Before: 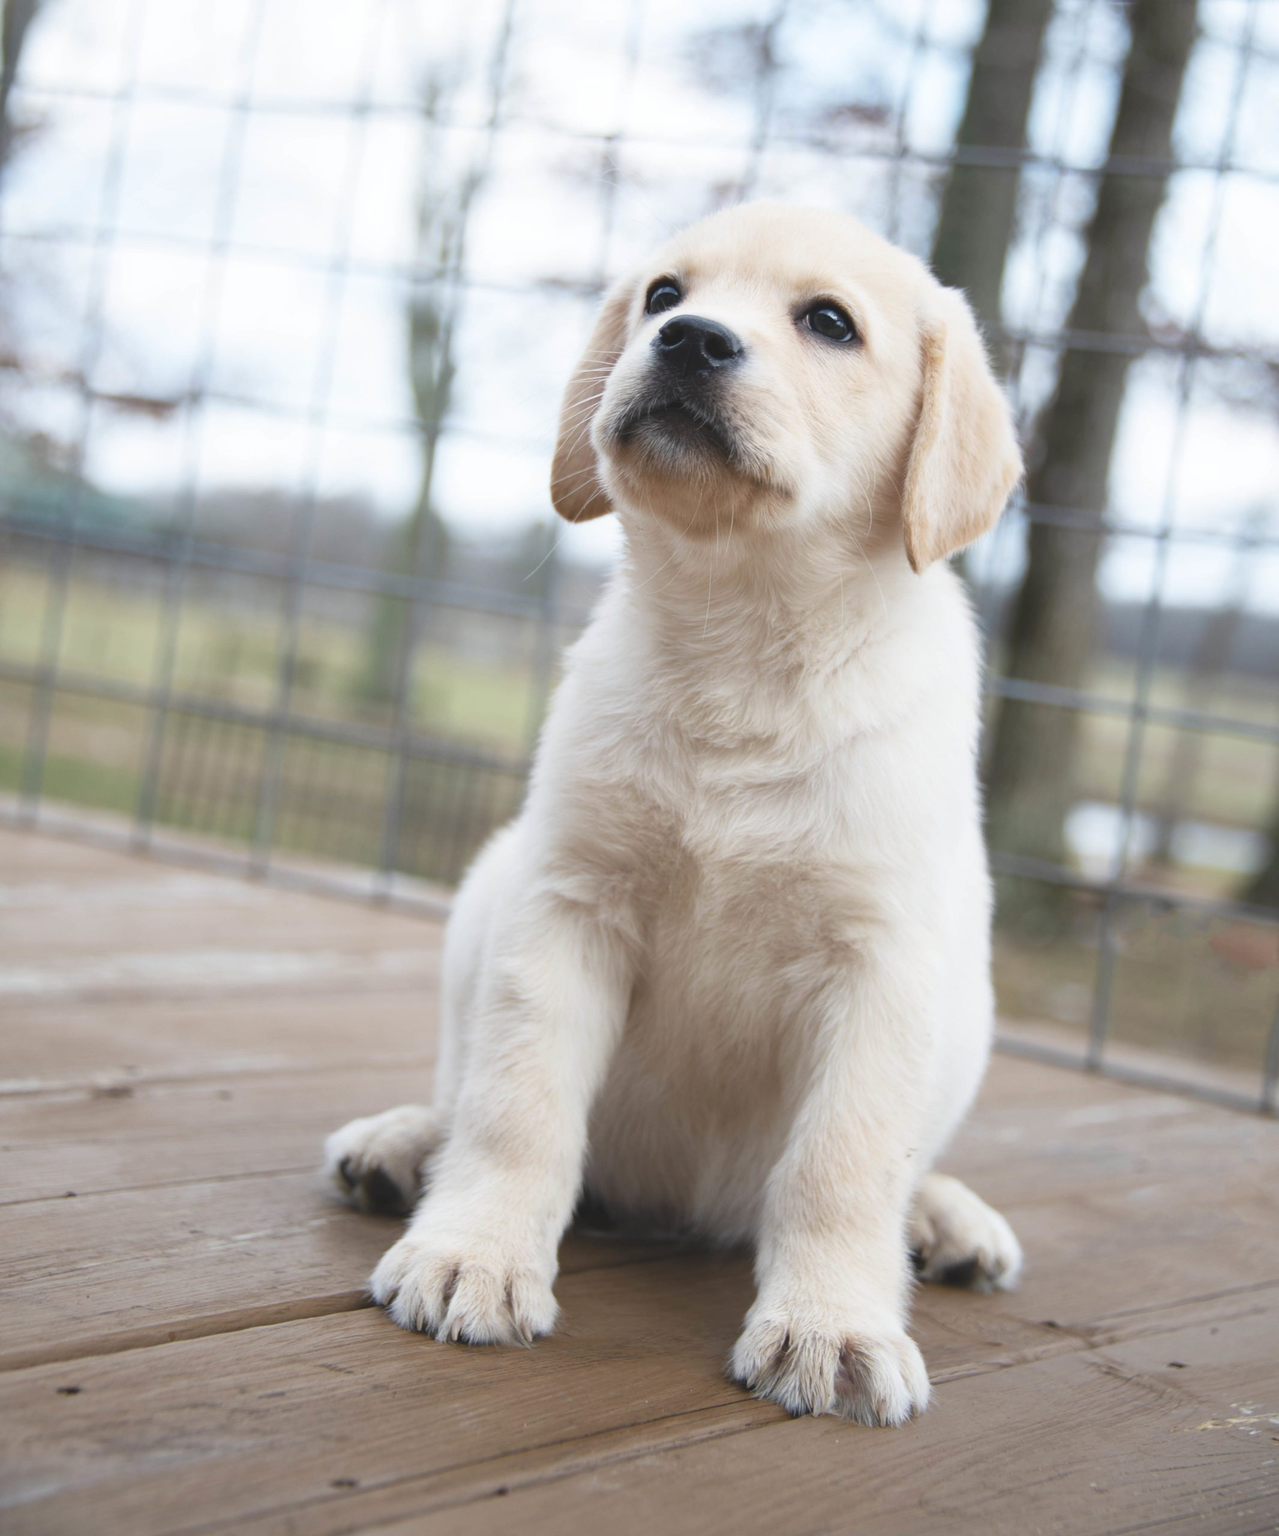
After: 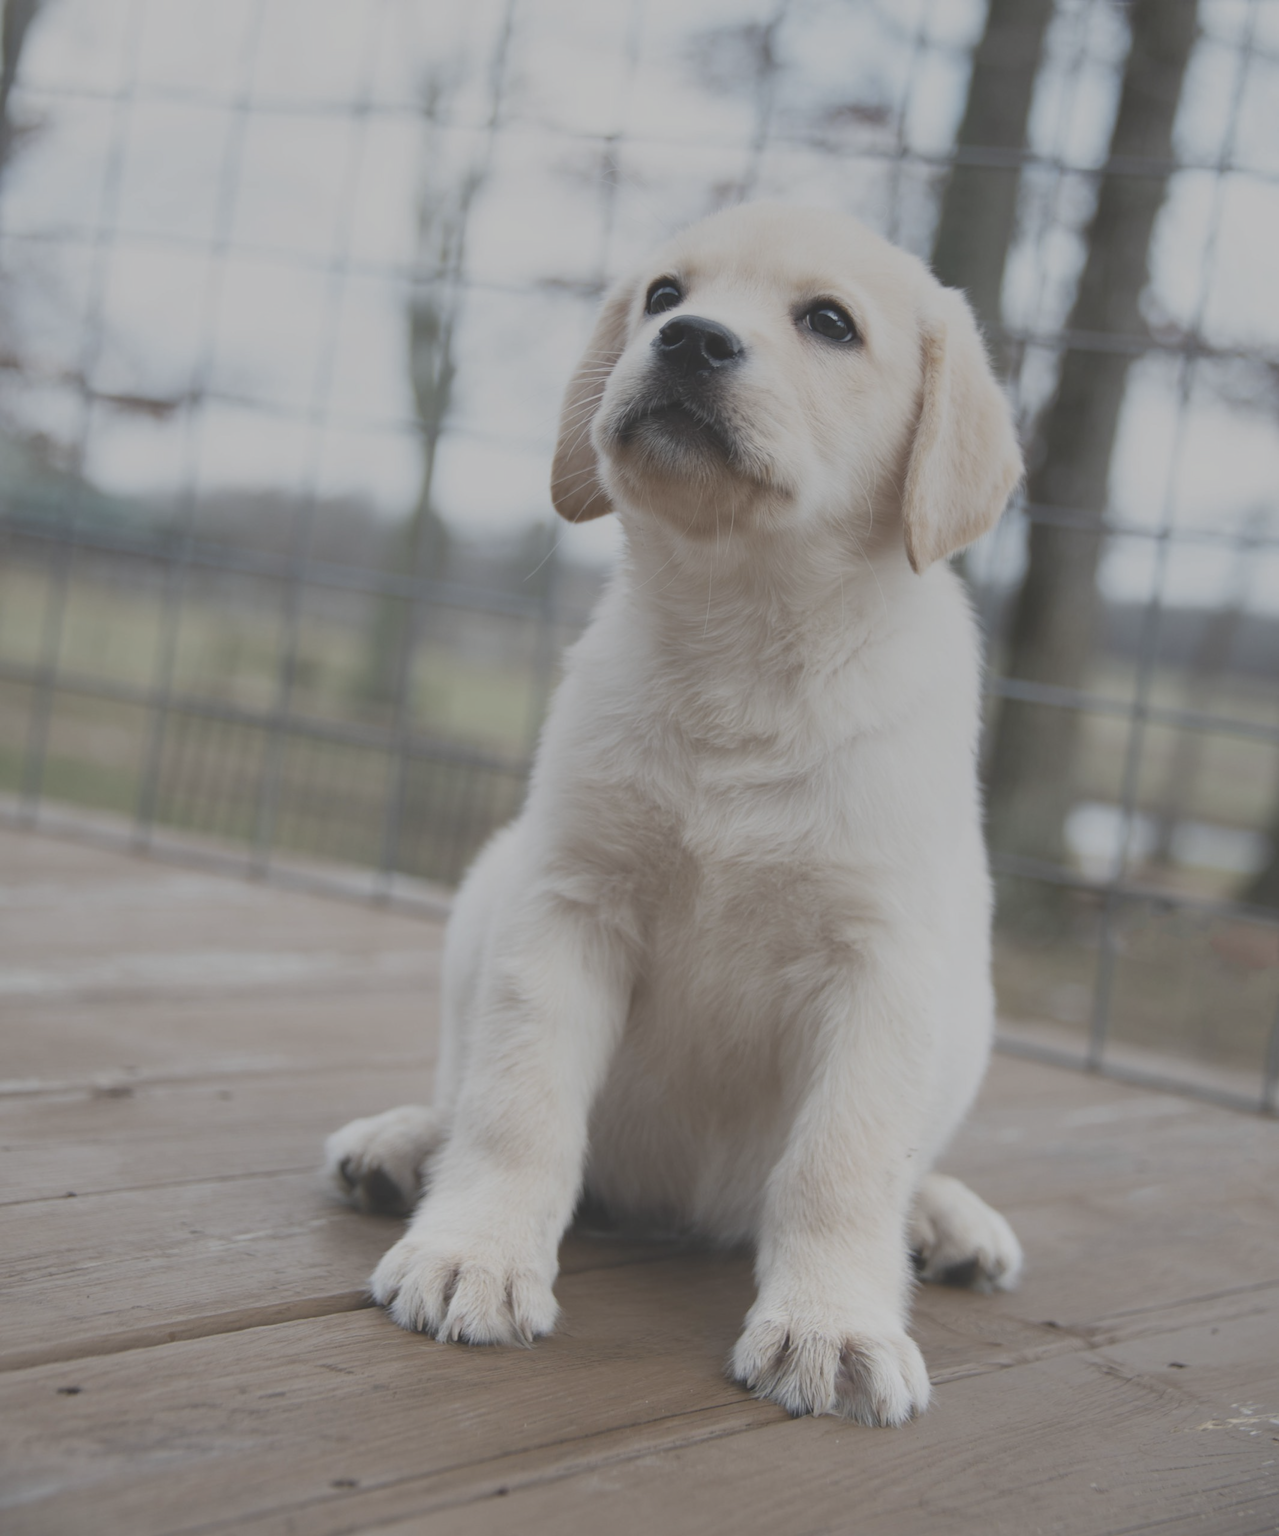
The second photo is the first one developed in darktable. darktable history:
graduated density: rotation 5.63°, offset 76.9
contrast brightness saturation: contrast -0.26, saturation -0.43
